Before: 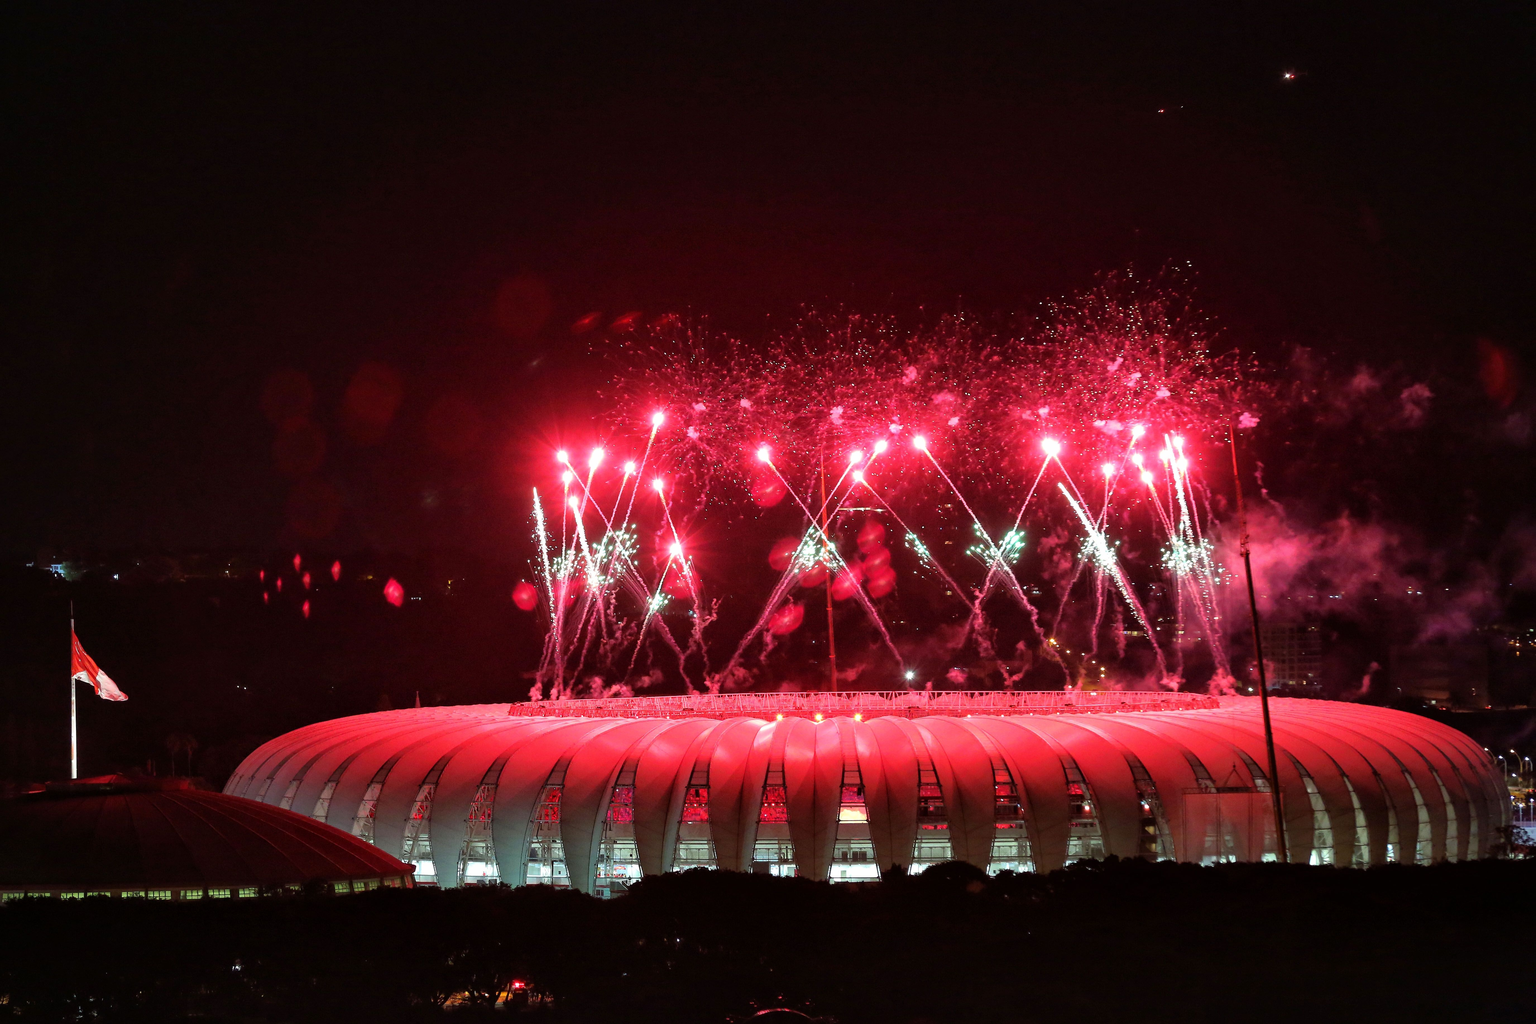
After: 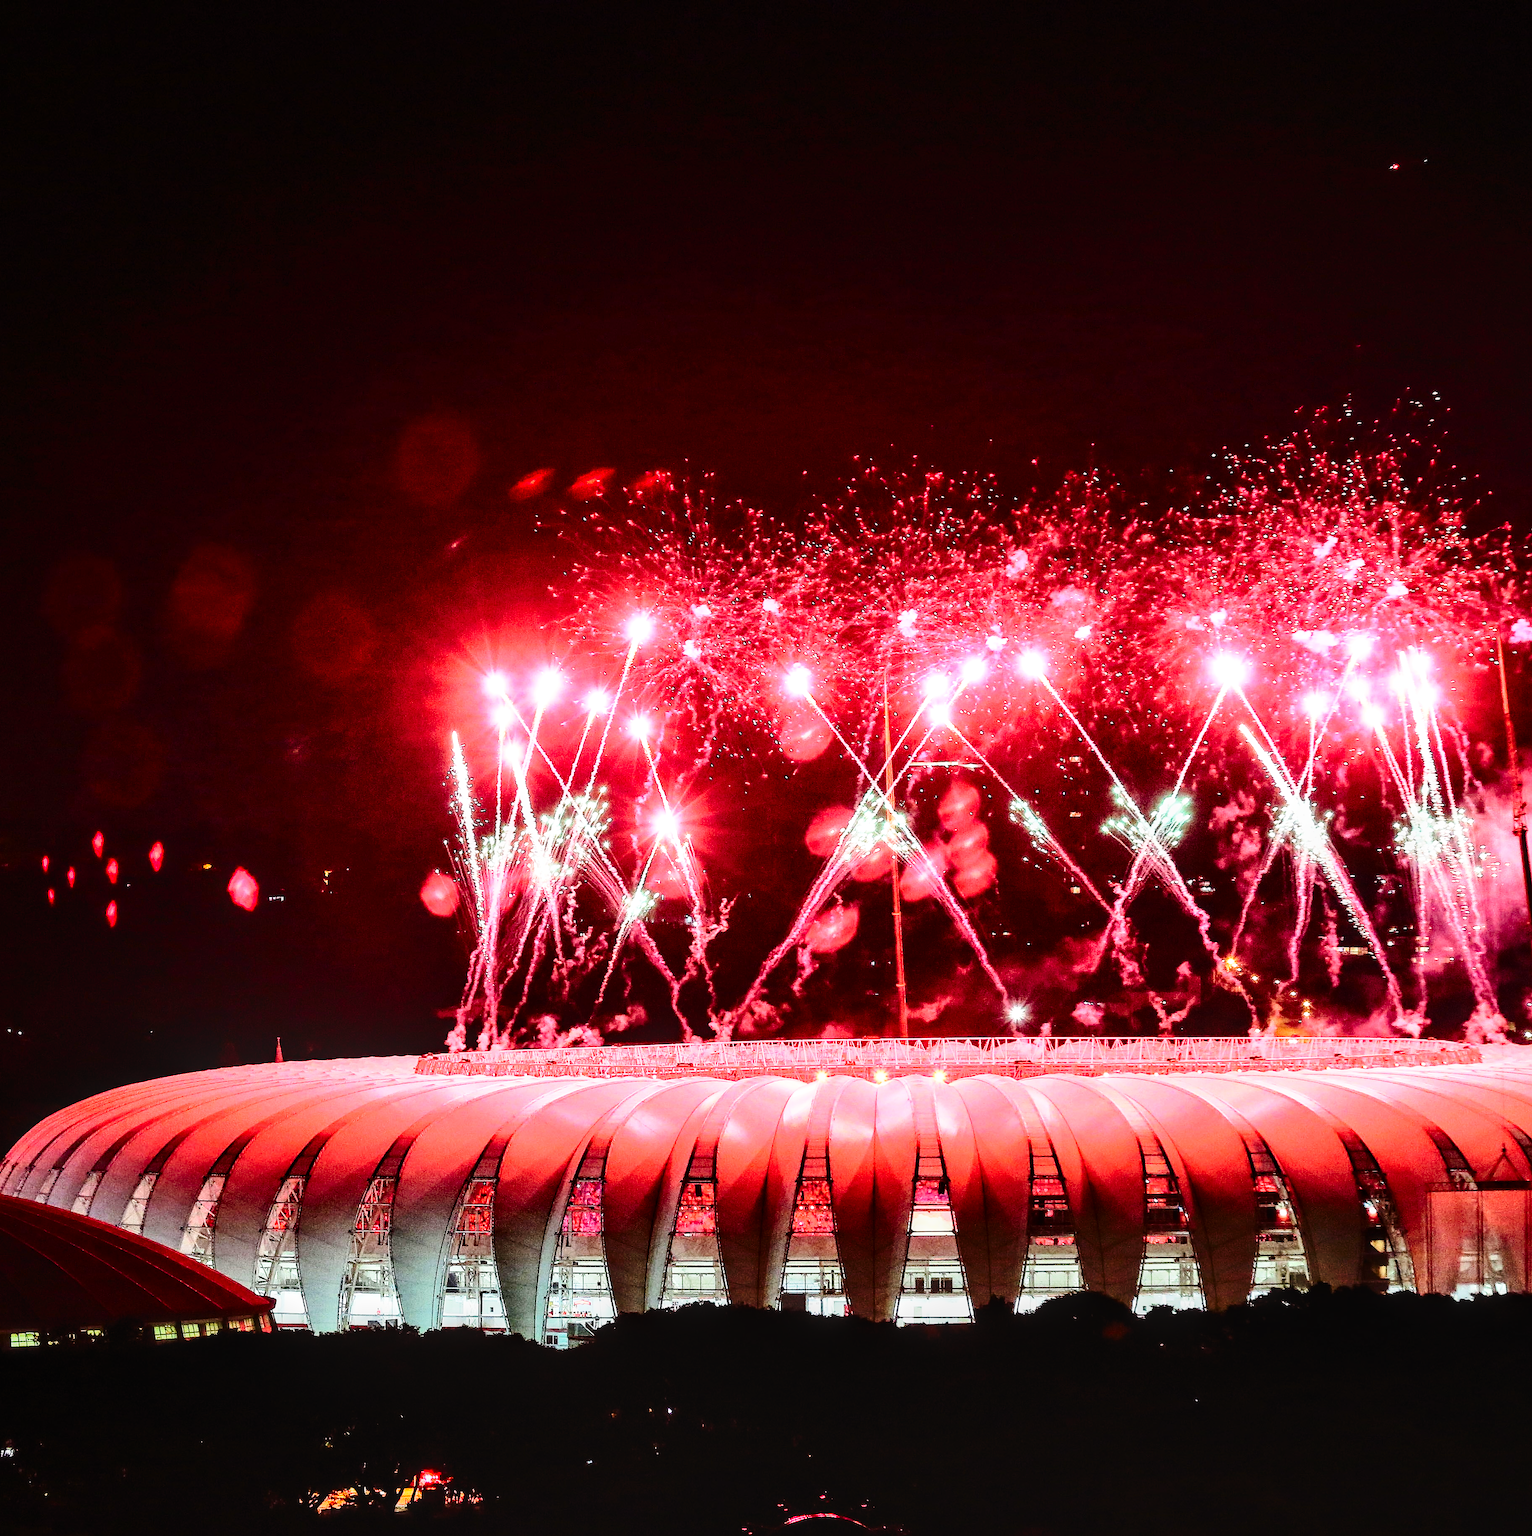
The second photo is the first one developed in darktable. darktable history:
sharpen: on, module defaults
crop and rotate: left 15.113%, right 18.384%
contrast brightness saturation: contrast 0.279
shadows and highlights: low approximation 0.01, soften with gaussian
tone equalizer: -8 EV -0.731 EV, -7 EV -0.73 EV, -6 EV -0.625 EV, -5 EV -0.396 EV, -3 EV 0.371 EV, -2 EV 0.6 EV, -1 EV 0.674 EV, +0 EV 0.75 EV
base curve: curves: ch0 [(0, 0) (0.028, 0.03) (0.121, 0.232) (0.46, 0.748) (0.859, 0.968) (1, 1)], preserve colors none
local contrast: on, module defaults
